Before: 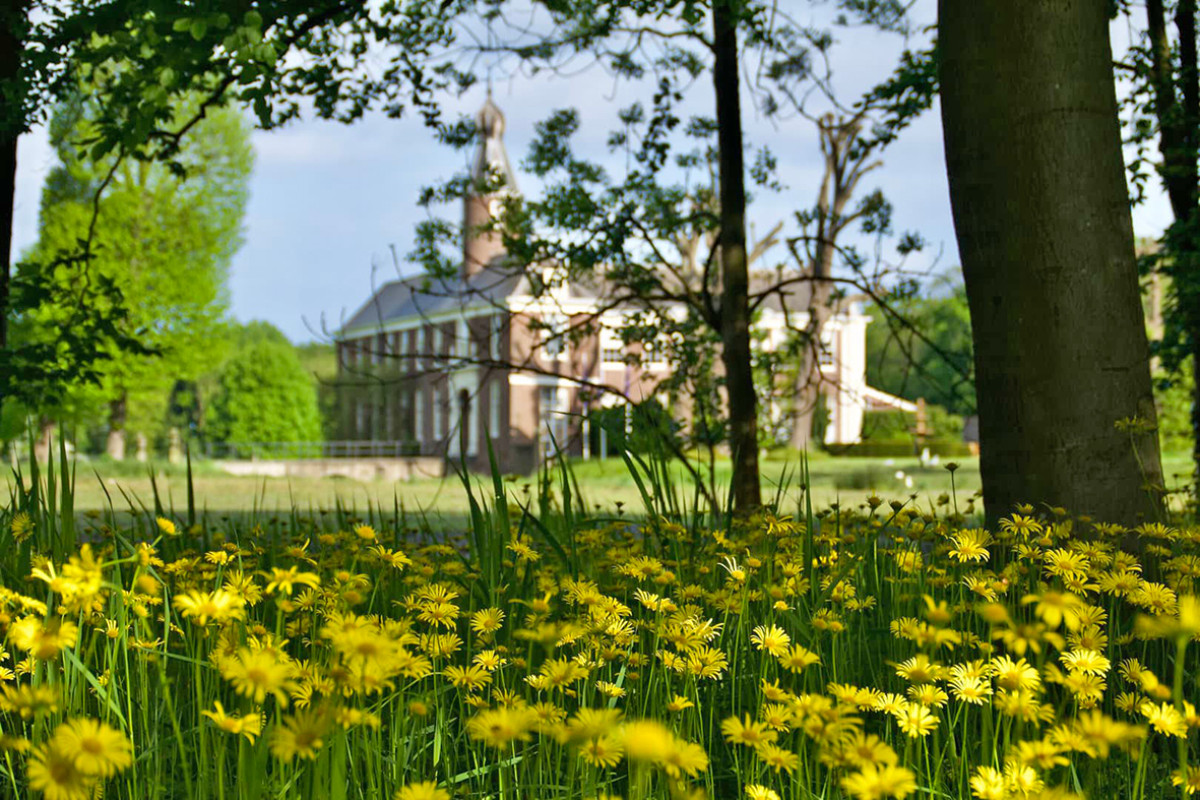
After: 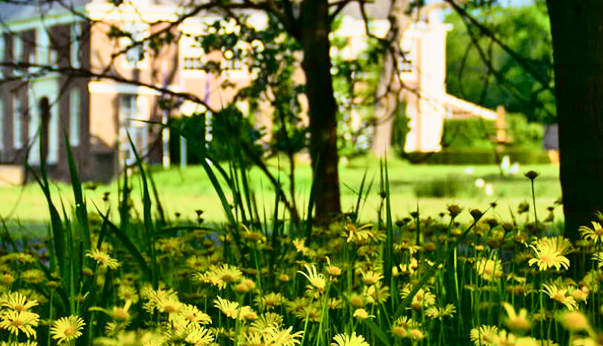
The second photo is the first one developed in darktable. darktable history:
crop: left 35.03%, top 36.625%, right 14.663%, bottom 20.057%
bloom: size 3%, threshold 100%, strength 0%
tone curve: curves: ch0 [(0, 0) (0.187, 0.12) (0.392, 0.438) (0.704, 0.86) (0.858, 0.938) (1, 0.981)]; ch1 [(0, 0) (0.402, 0.36) (0.476, 0.456) (0.498, 0.501) (0.518, 0.521) (0.58, 0.598) (0.619, 0.663) (0.692, 0.744) (1, 1)]; ch2 [(0, 0) (0.427, 0.417) (0.483, 0.481) (0.503, 0.503) (0.526, 0.53) (0.563, 0.585) (0.626, 0.703) (0.699, 0.753) (0.997, 0.858)], color space Lab, independent channels
